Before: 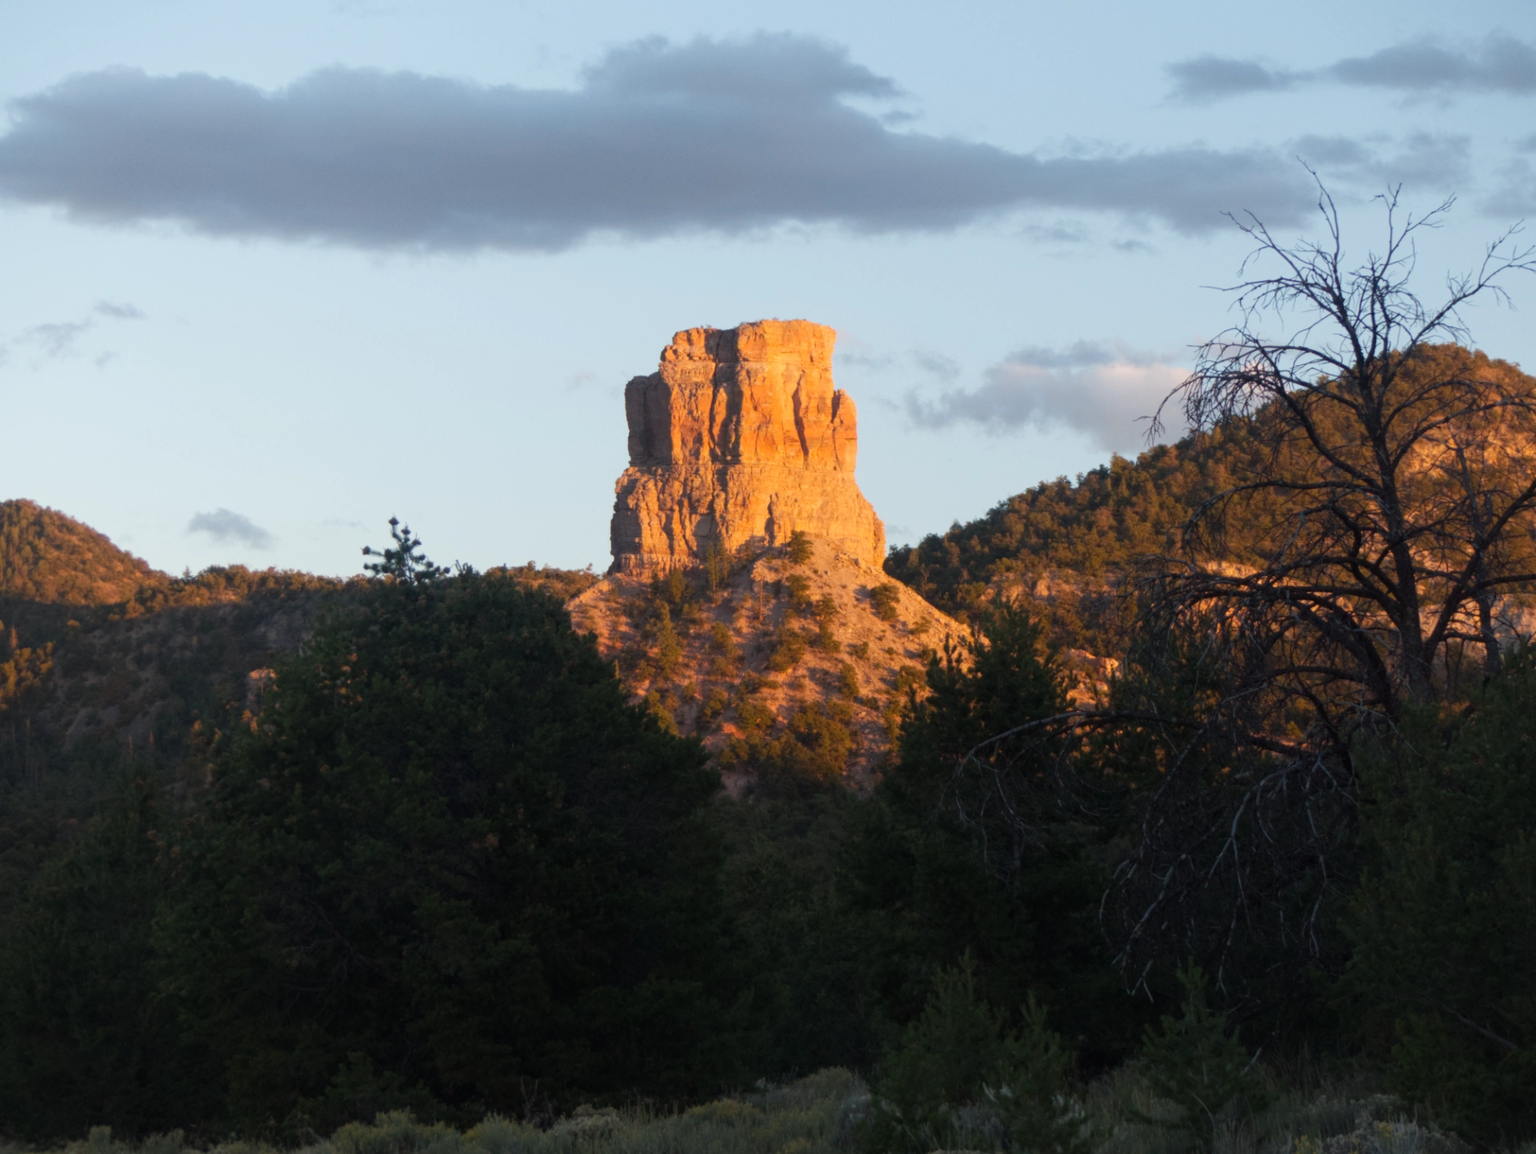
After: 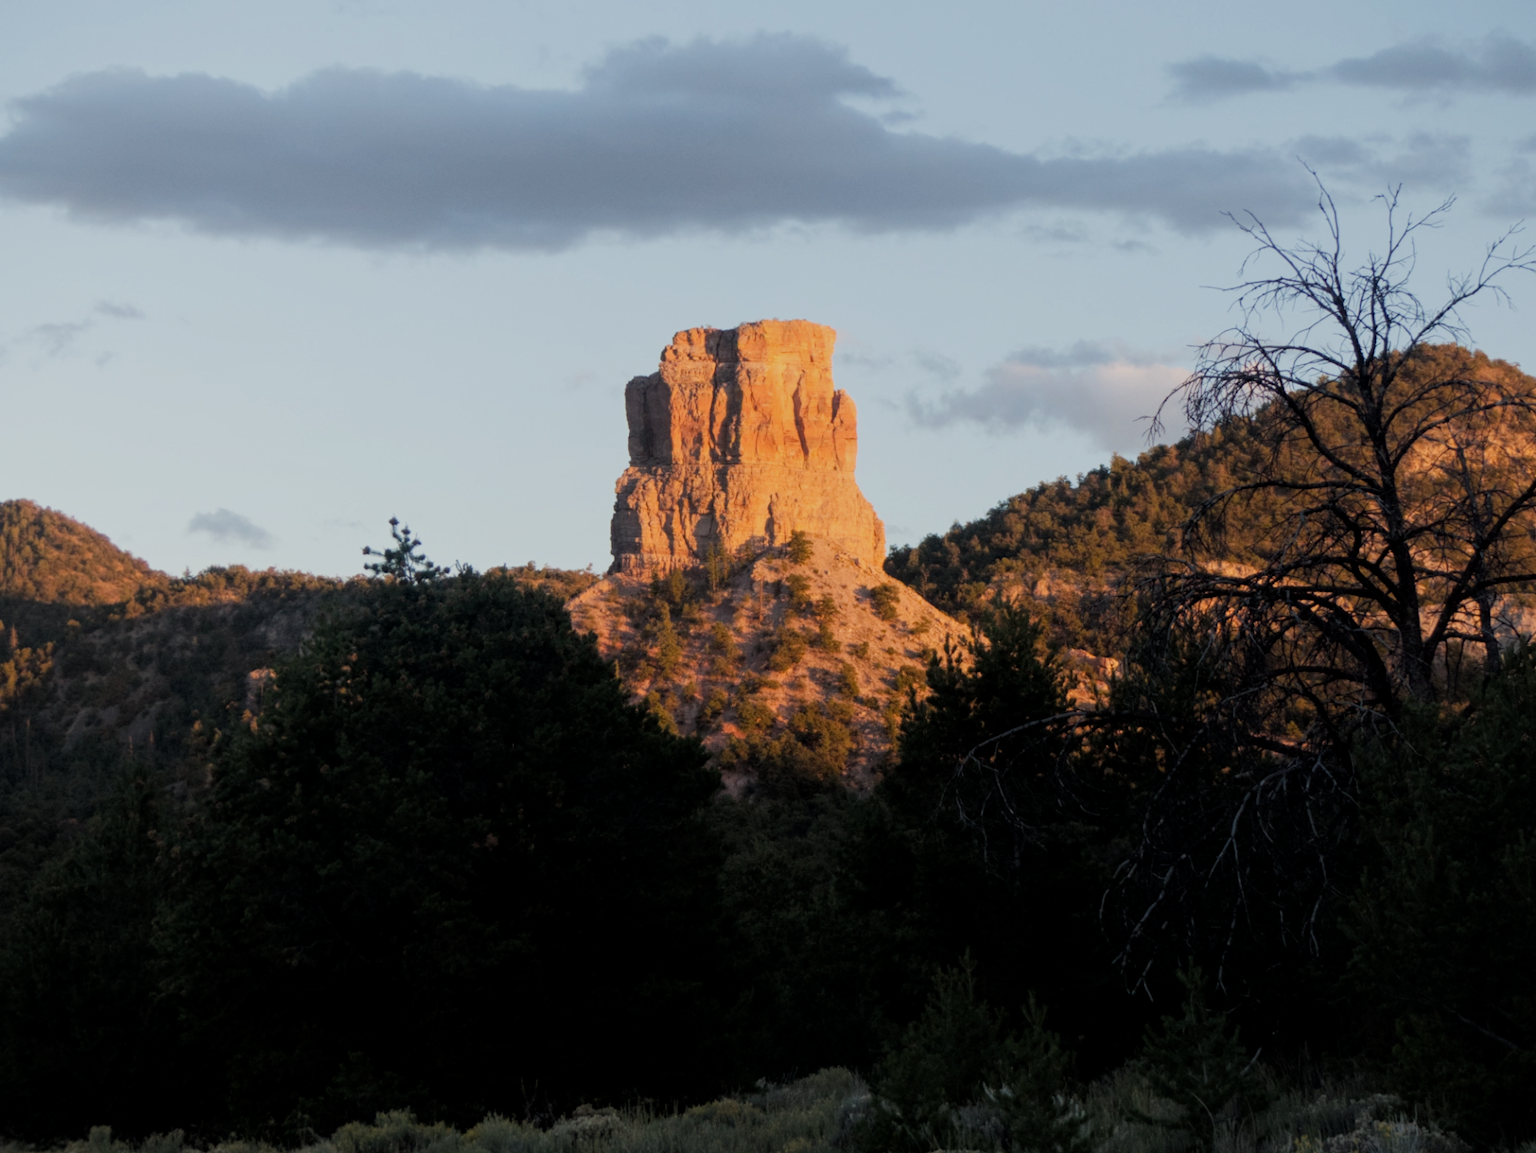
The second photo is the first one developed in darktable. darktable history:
filmic rgb: black relative exposure -7.65 EV, white relative exposure 4.56 EV, hardness 3.61, contrast 0.999
local contrast: highlights 107%, shadows 100%, detail 119%, midtone range 0.2
